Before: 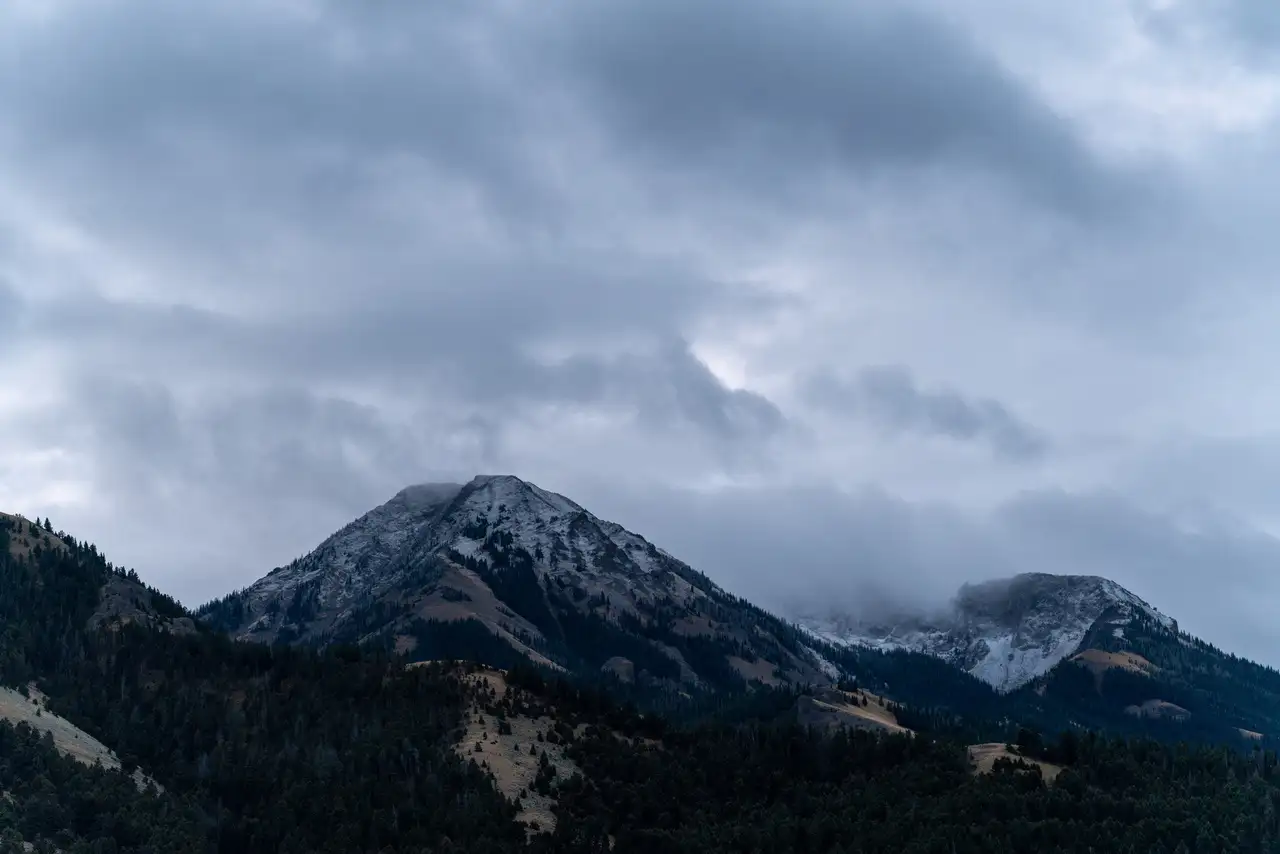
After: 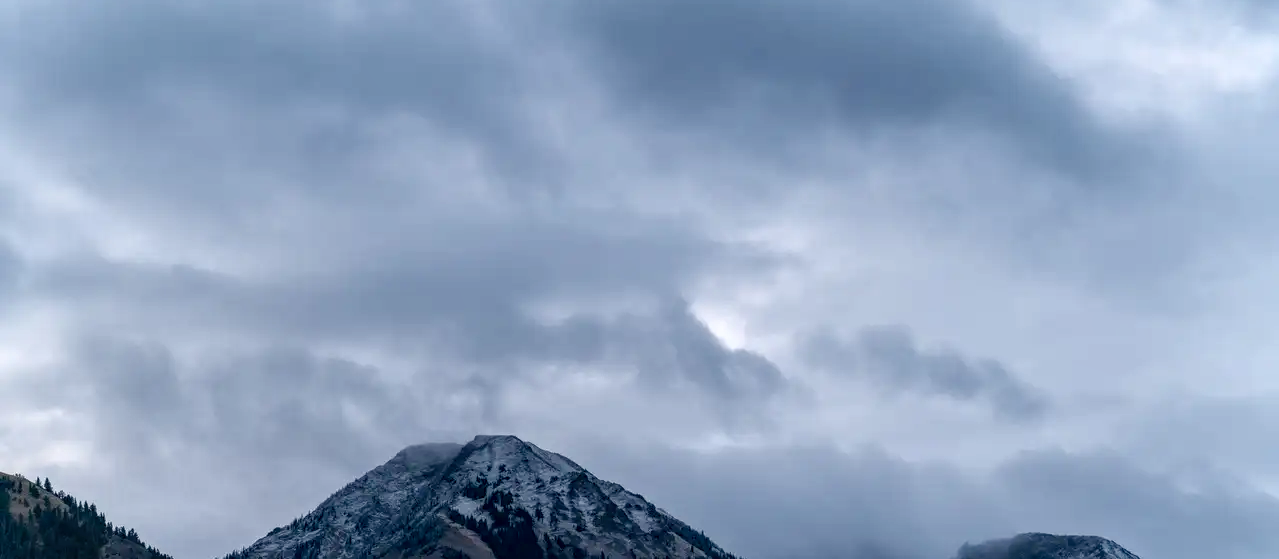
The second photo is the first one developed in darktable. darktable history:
crop and rotate: top 4.715%, bottom 29.824%
local contrast: detail 130%
exposure: compensate highlight preservation false
color balance rgb: power › hue 205.89°, perceptual saturation grading › global saturation 20%, perceptual saturation grading › highlights -25.832%, perceptual saturation grading › shadows 25.578%
